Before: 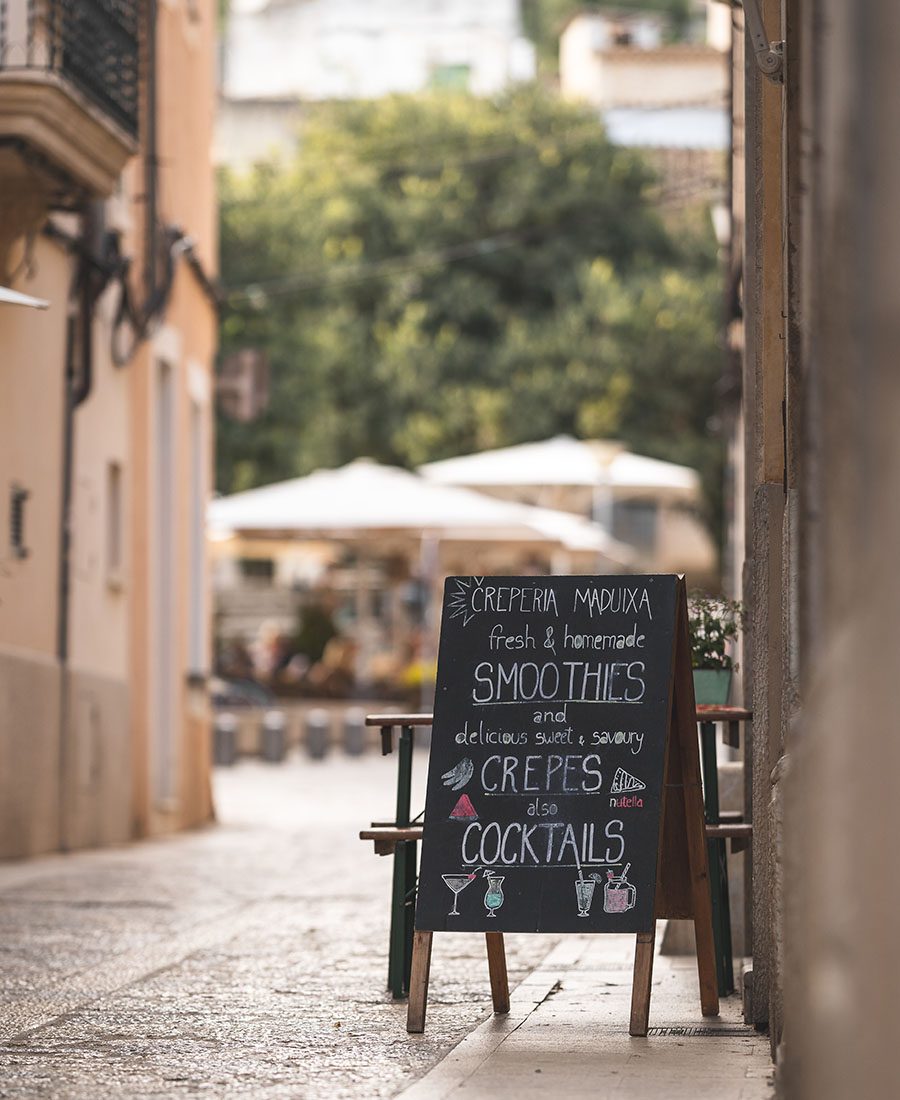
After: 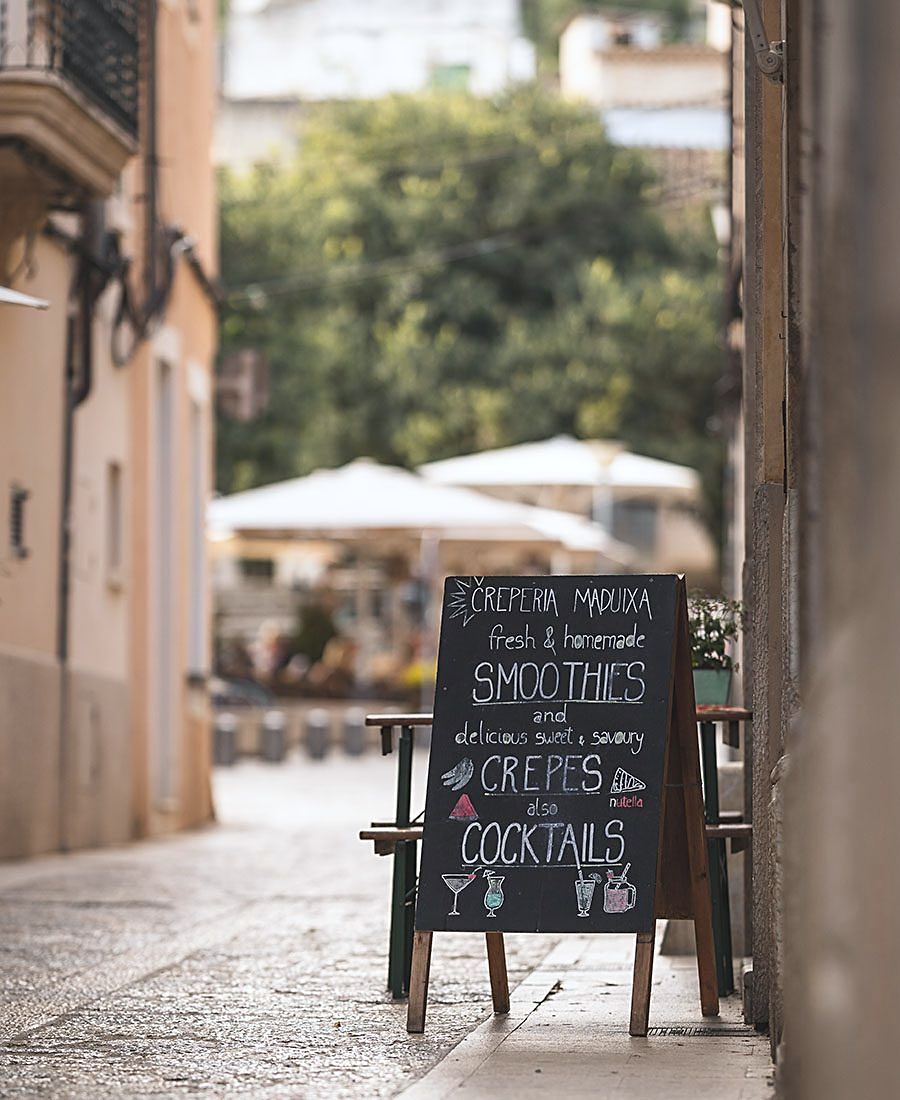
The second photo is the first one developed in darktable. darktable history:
white balance: red 0.982, blue 1.018
sharpen: on, module defaults
contrast brightness saturation: saturation -0.04
